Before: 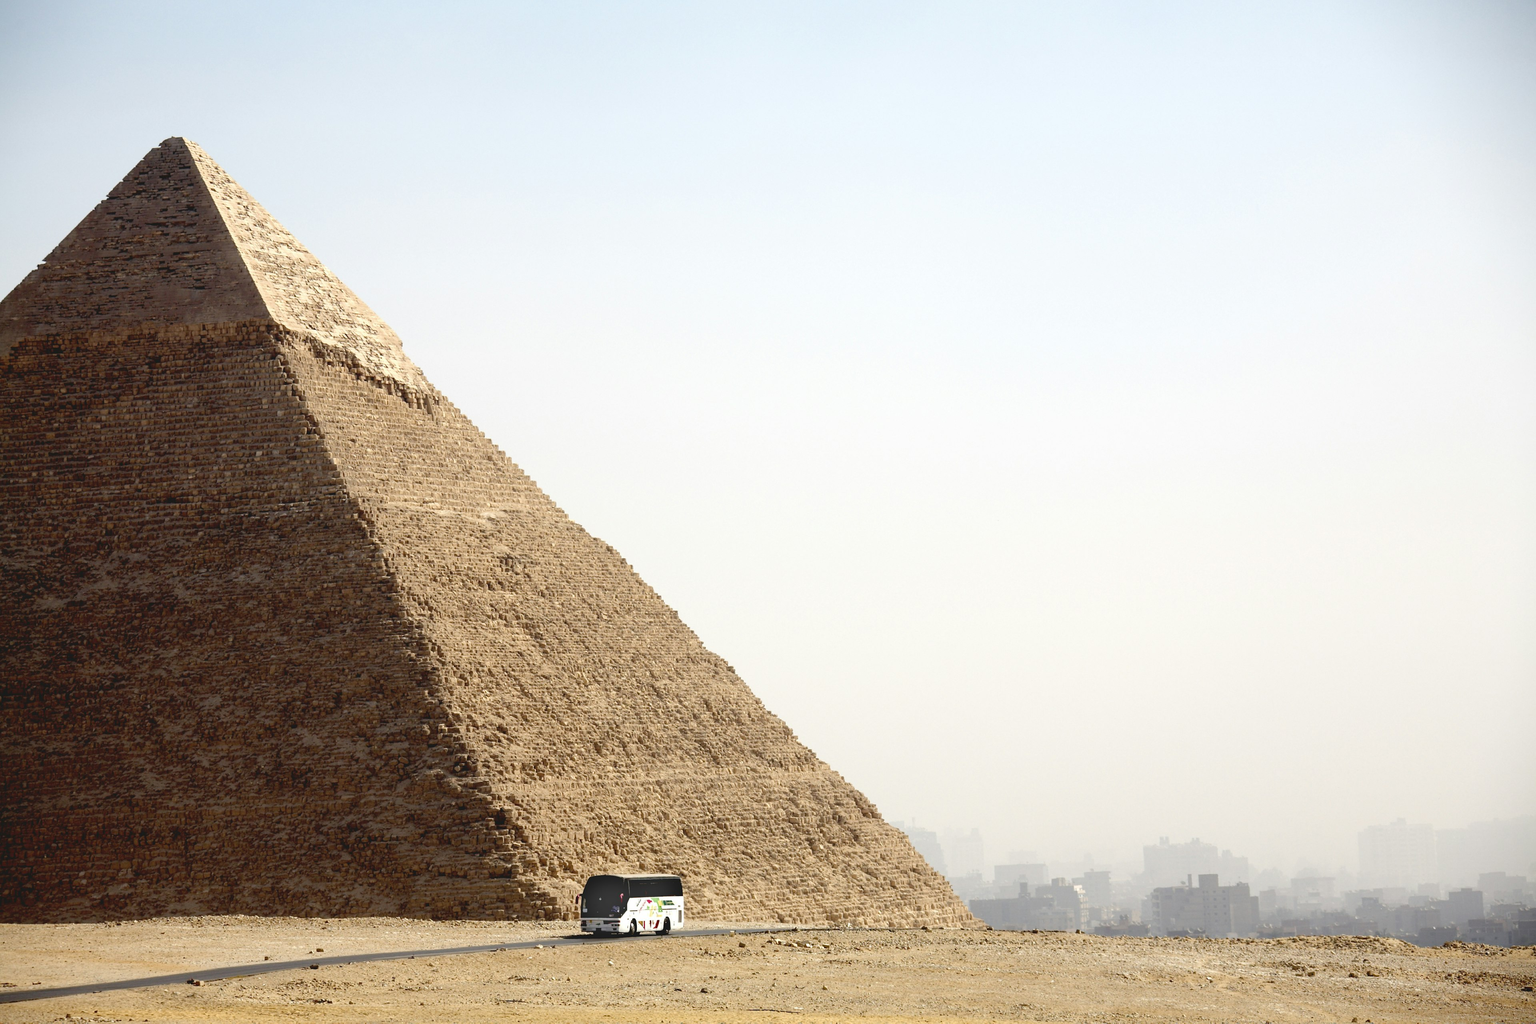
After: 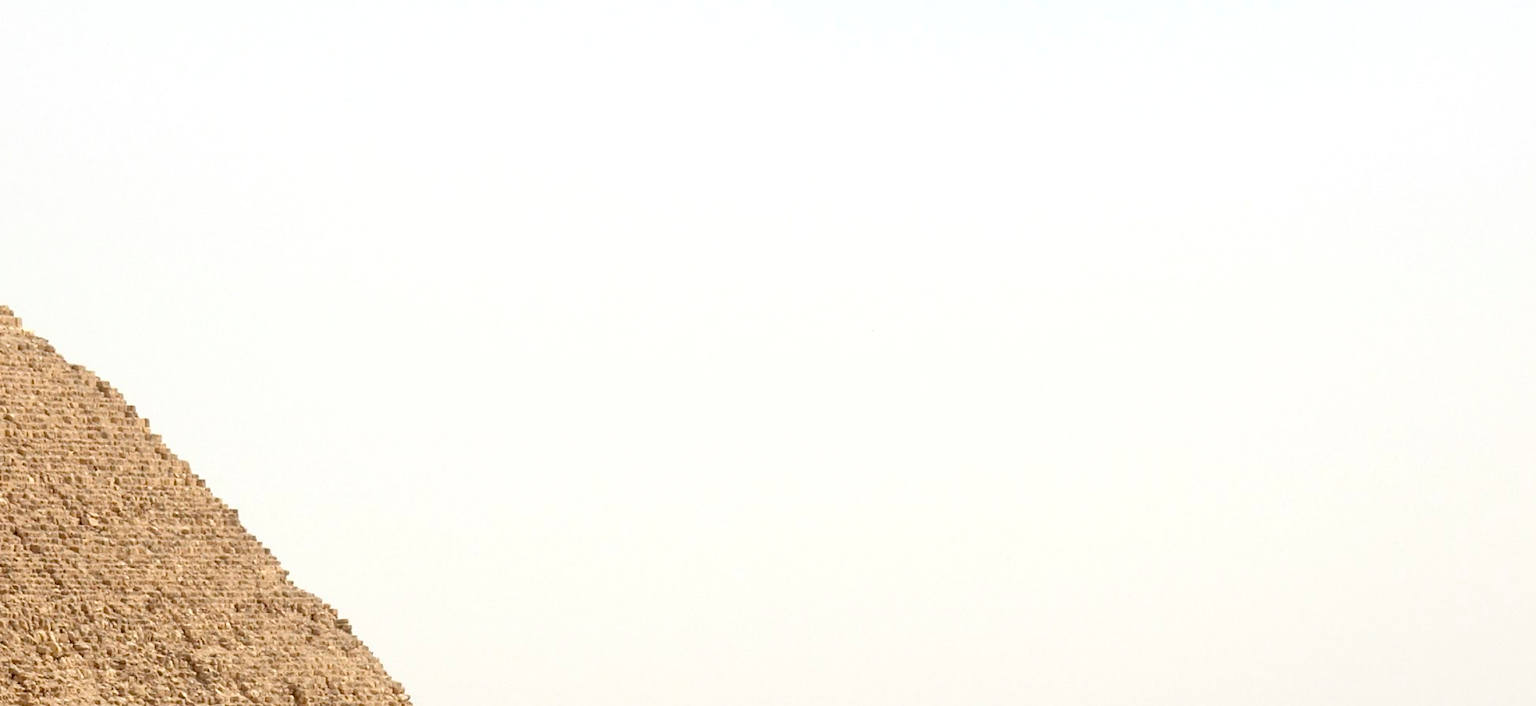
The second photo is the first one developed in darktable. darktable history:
crop: left 36.31%, top 34.54%, right 13.171%, bottom 30.593%
haze removal: compatibility mode true, adaptive false
exposure: exposure 0.073 EV, compensate highlight preservation false
